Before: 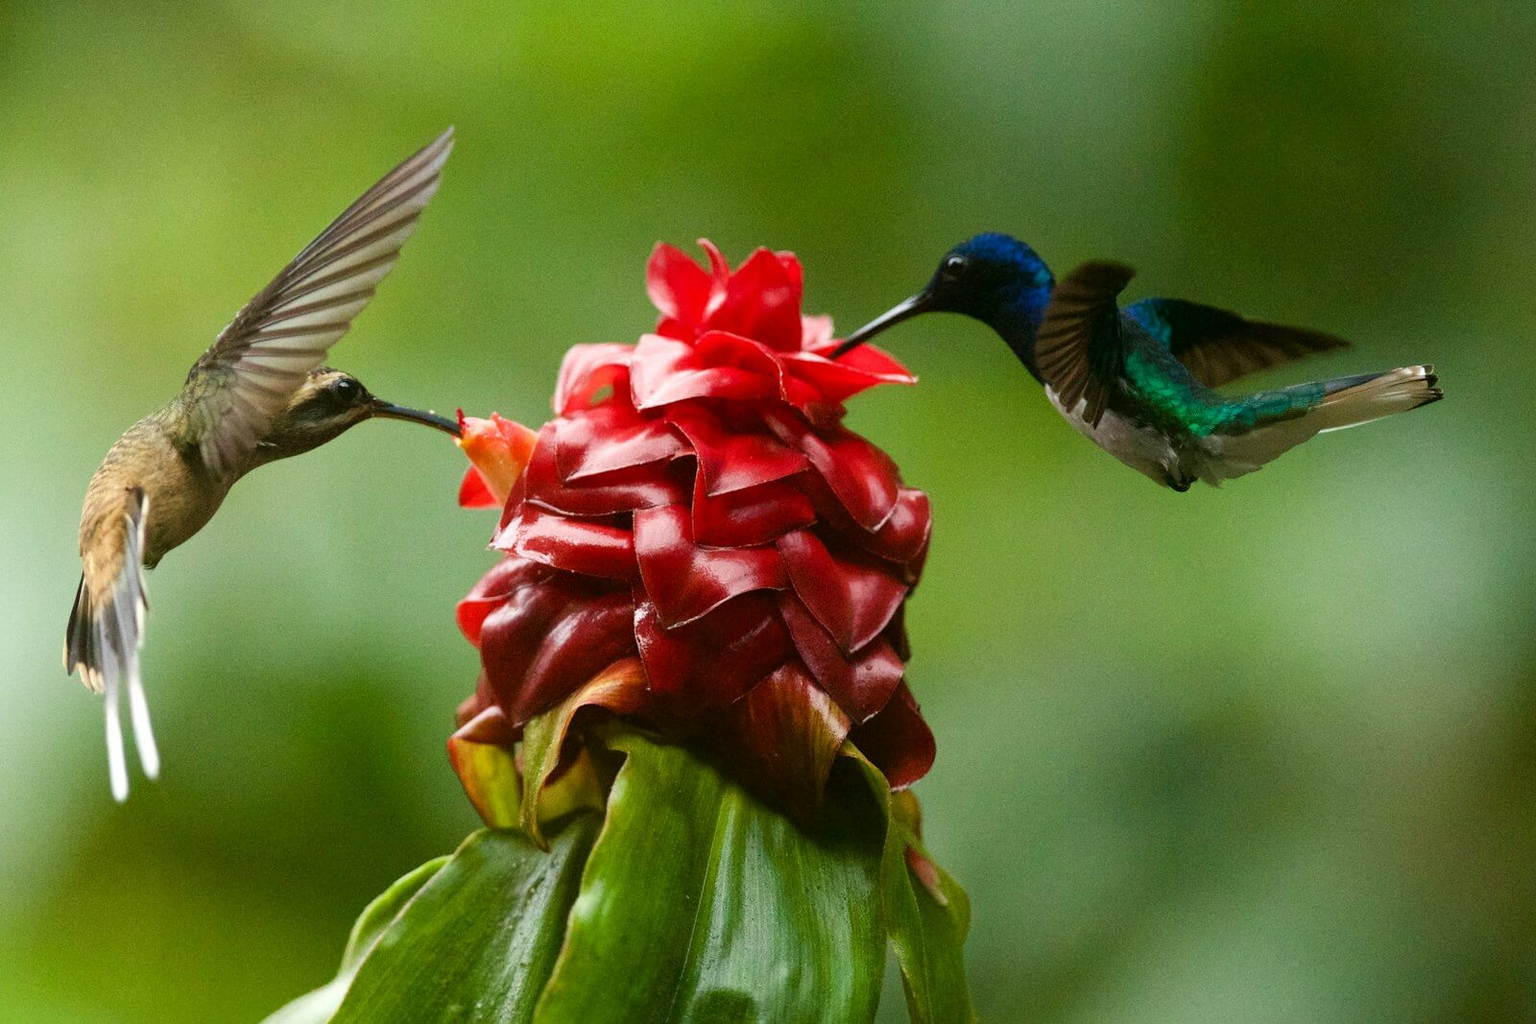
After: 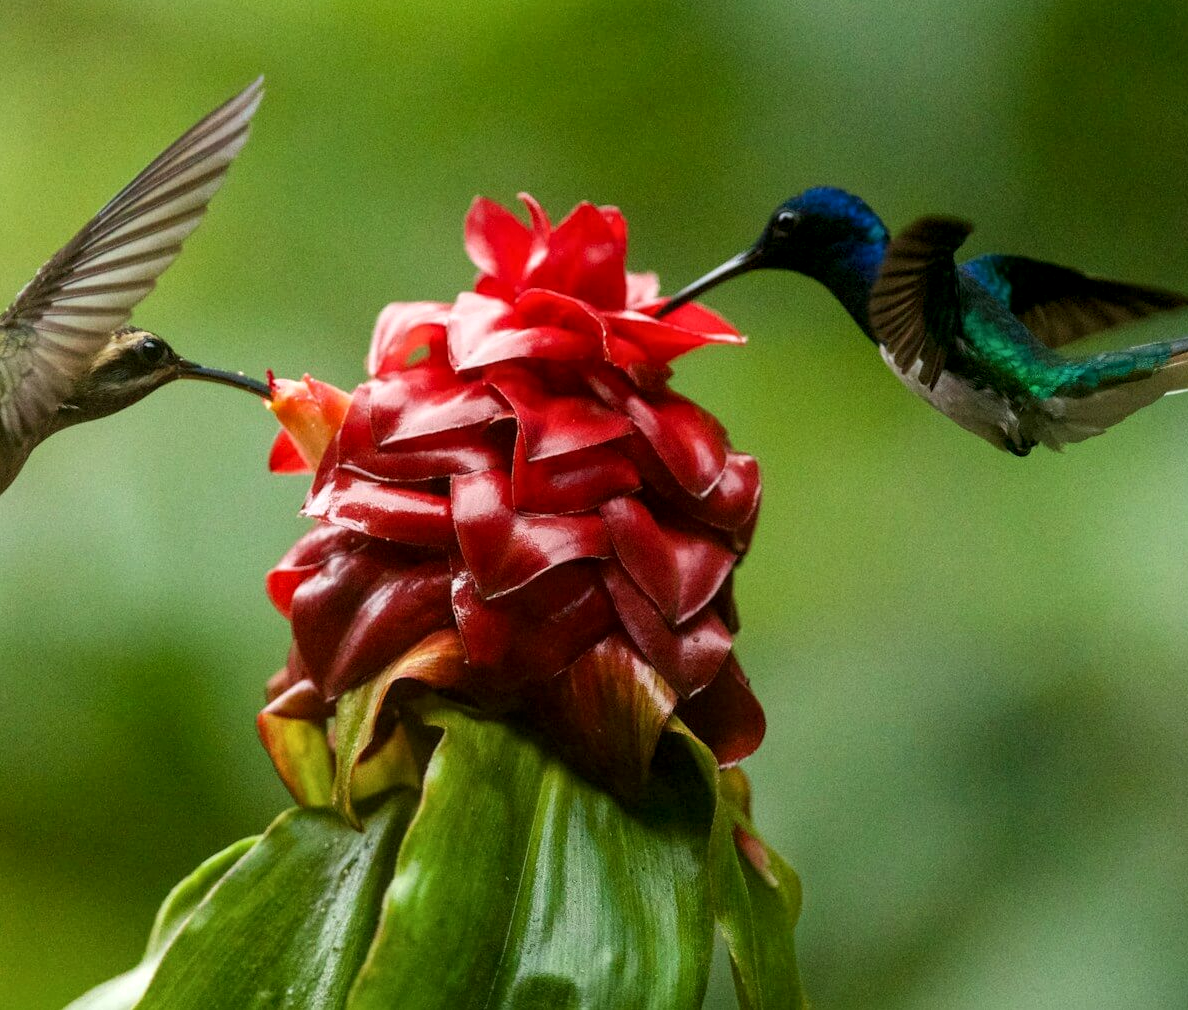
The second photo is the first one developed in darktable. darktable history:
local contrast: on, module defaults
crop and rotate: left 13.159%, top 5.26%, right 12.553%
